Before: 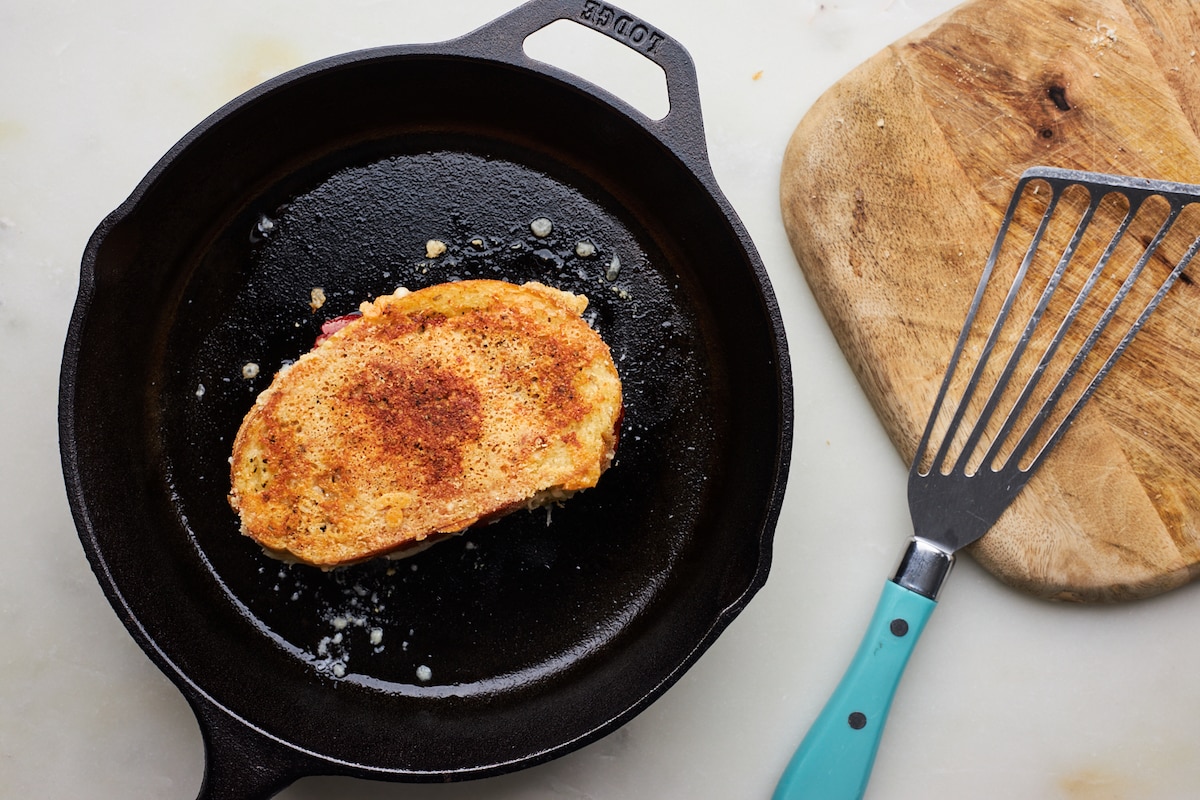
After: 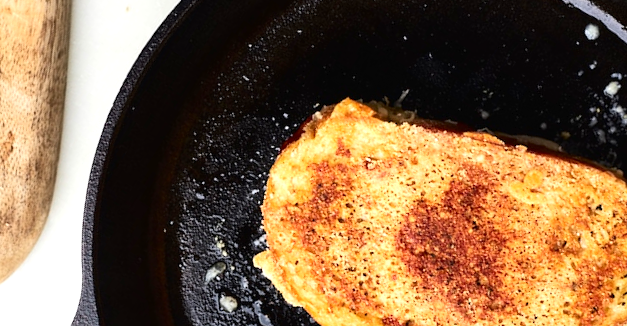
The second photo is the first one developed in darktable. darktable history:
crop and rotate: angle 147.55°, left 9.201%, top 15.569%, right 4.527%, bottom 17.076%
tone curve: curves: ch0 [(0, 0) (0.003, 0.012) (0.011, 0.015) (0.025, 0.02) (0.044, 0.032) (0.069, 0.044) (0.1, 0.063) (0.136, 0.085) (0.177, 0.121) (0.224, 0.159) (0.277, 0.207) (0.335, 0.261) (0.399, 0.328) (0.468, 0.41) (0.543, 0.506) (0.623, 0.609) (0.709, 0.719) (0.801, 0.82) (0.898, 0.907) (1, 1)], color space Lab, independent channels, preserve colors none
exposure: exposure 0.634 EV, compensate highlight preservation false
